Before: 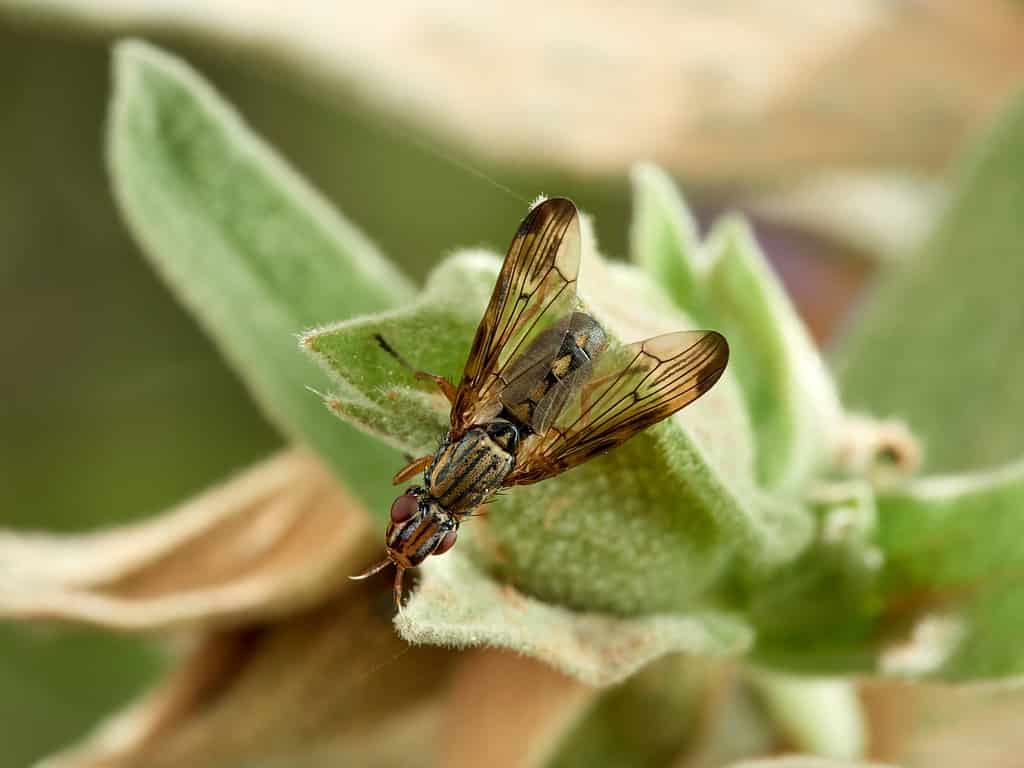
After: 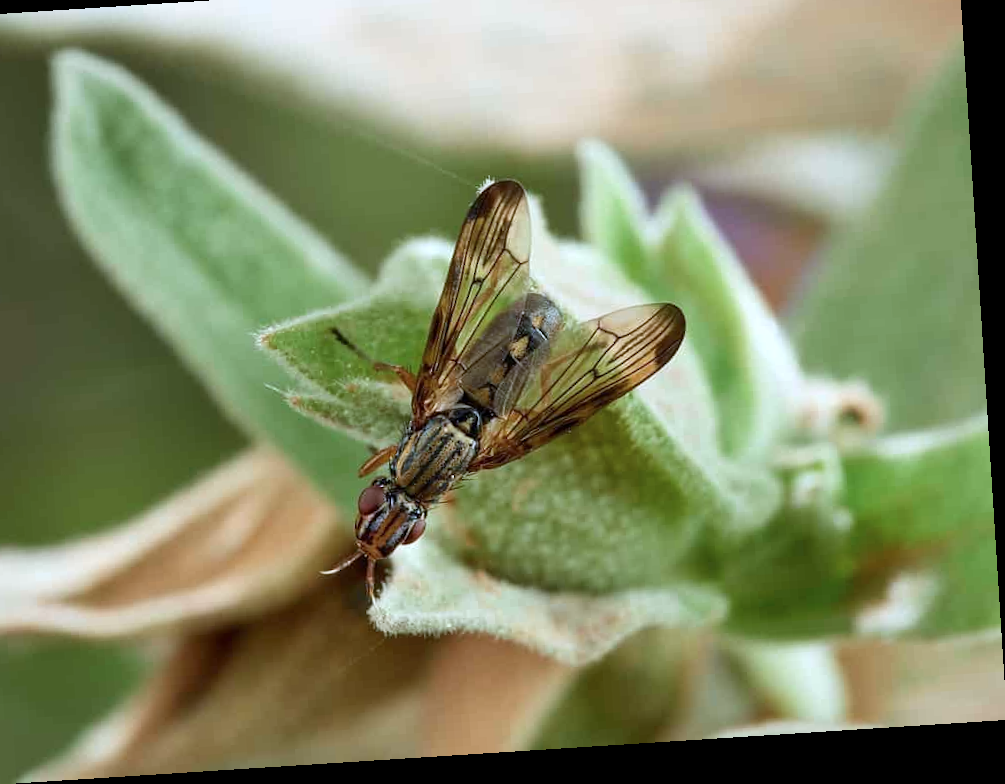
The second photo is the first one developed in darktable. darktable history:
crop and rotate: angle 3.67°, left 6.102%, top 5.72%
color calibration: illuminant as shot in camera, x 0.379, y 0.397, temperature 4134.41 K
color correction: highlights a* -4.23, highlights b* 6.73
